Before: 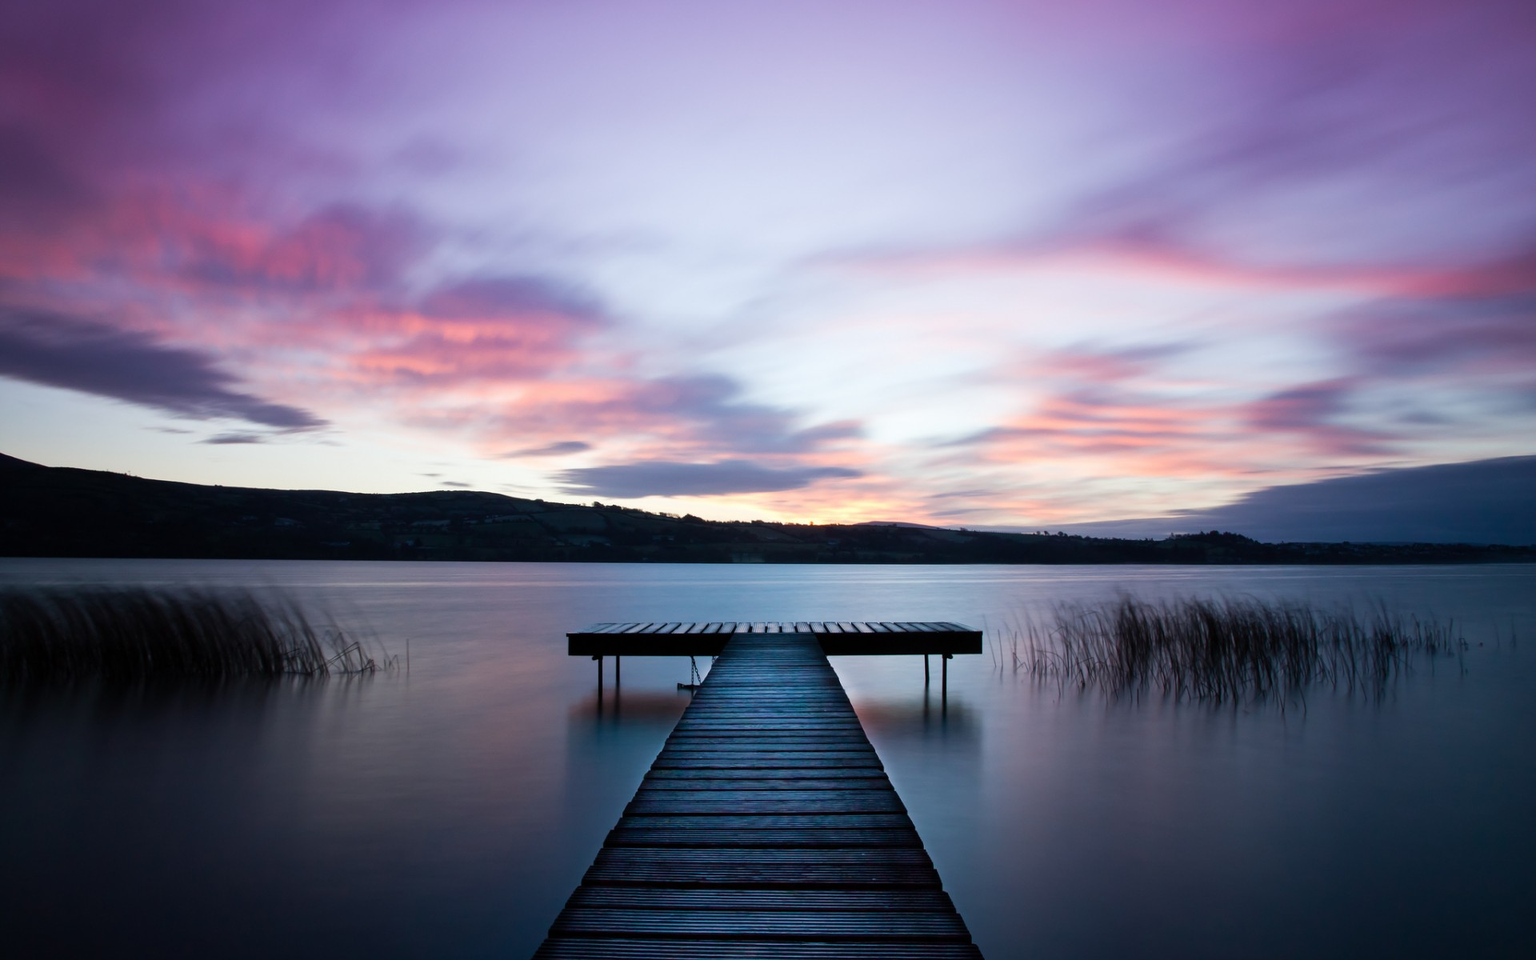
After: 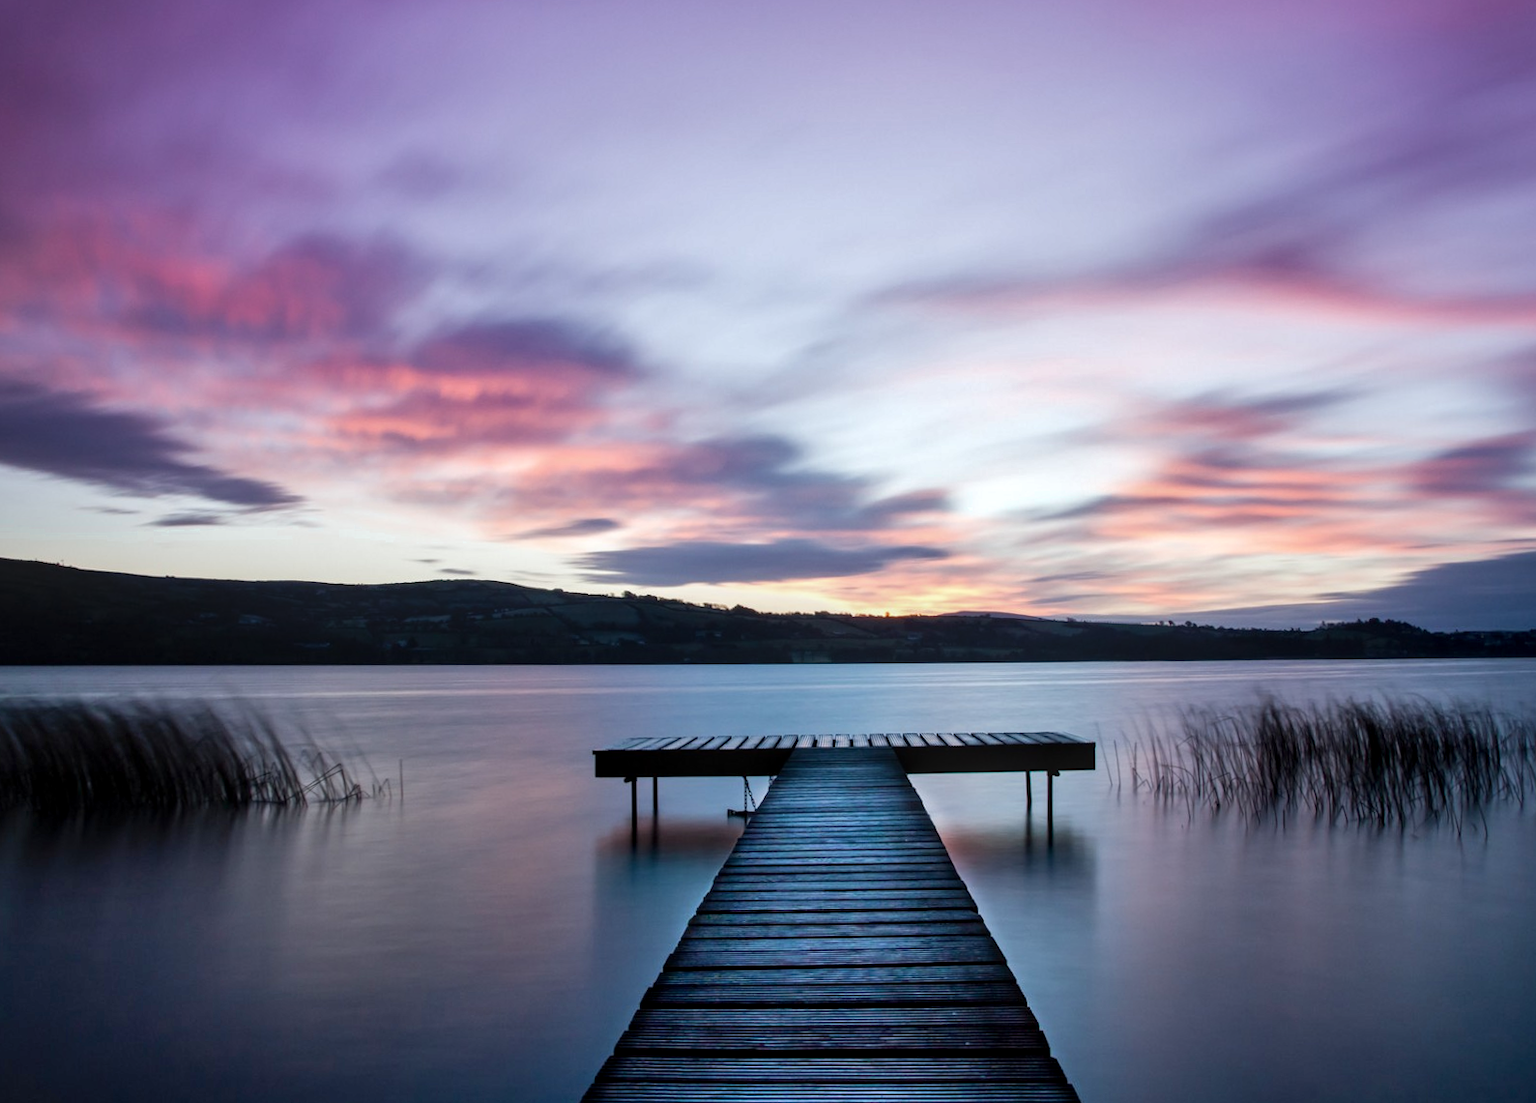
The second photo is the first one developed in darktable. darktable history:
color zones: curves: ch0 [(0.25, 0.5) (0.423, 0.5) (0.443, 0.5) (0.521, 0.756) (0.568, 0.5) (0.576, 0.5) (0.75, 0.5)]; ch1 [(0.25, 0.5) (0.423, 0.5) (0.443, 0.5) (0.539, 0.873) (0.624, 0.565) (0.631, 0.5) (0.75, 0.5)]
crop and rotate: angle 0.621°, left 4.298%, top 0.721%, right 11.467%, bottom 2.462%
shadows and highlights: soften with gaussian
local contrast: on, module defaults
